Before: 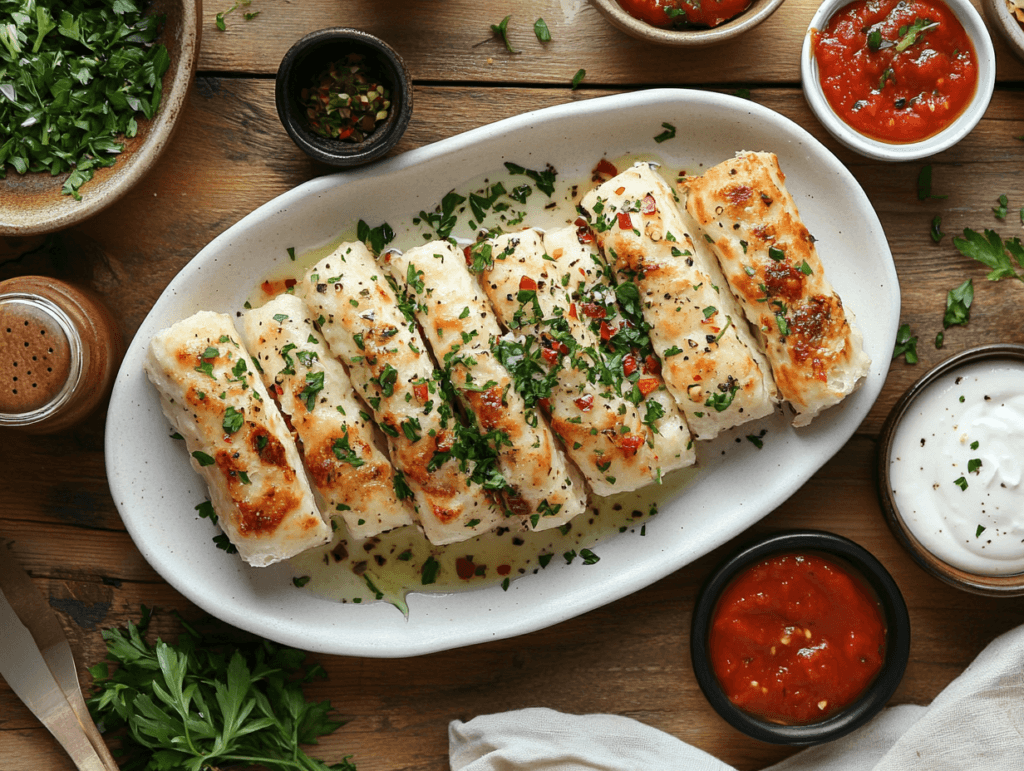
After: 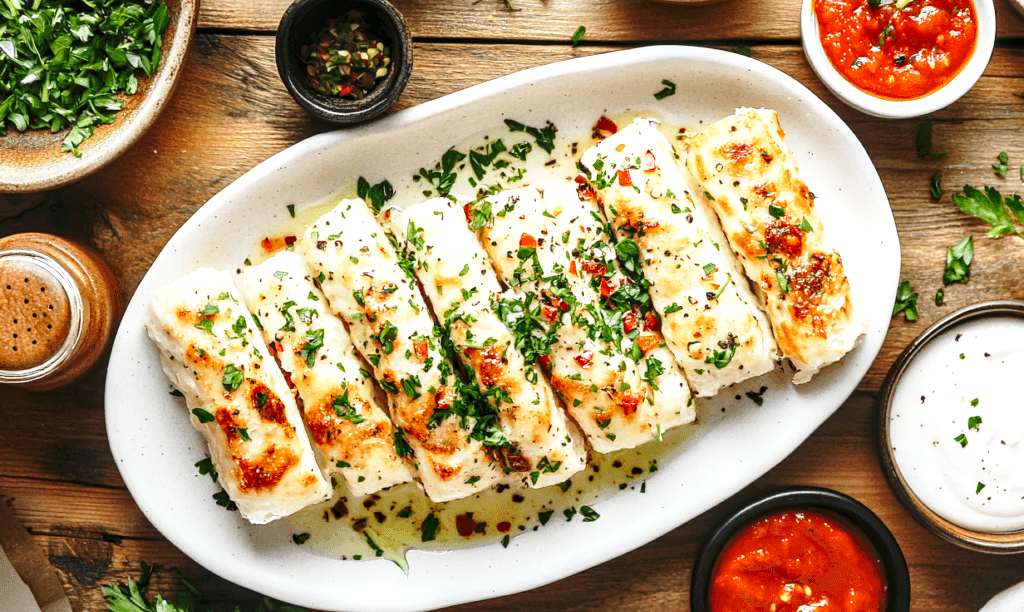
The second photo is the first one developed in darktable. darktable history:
local contrast: detail 130%
crop and rotate: top 5.667%, bottom 14.937%
exposure: exposure 0.559 EV, compensate highlight preservation false
base curve: curves: ch0 [(0, 0) (0.028, 0.03) (0.121, 0.232) (0.46, 0.748) (0.859, 0.968) (1, 1)], preserve colors none
